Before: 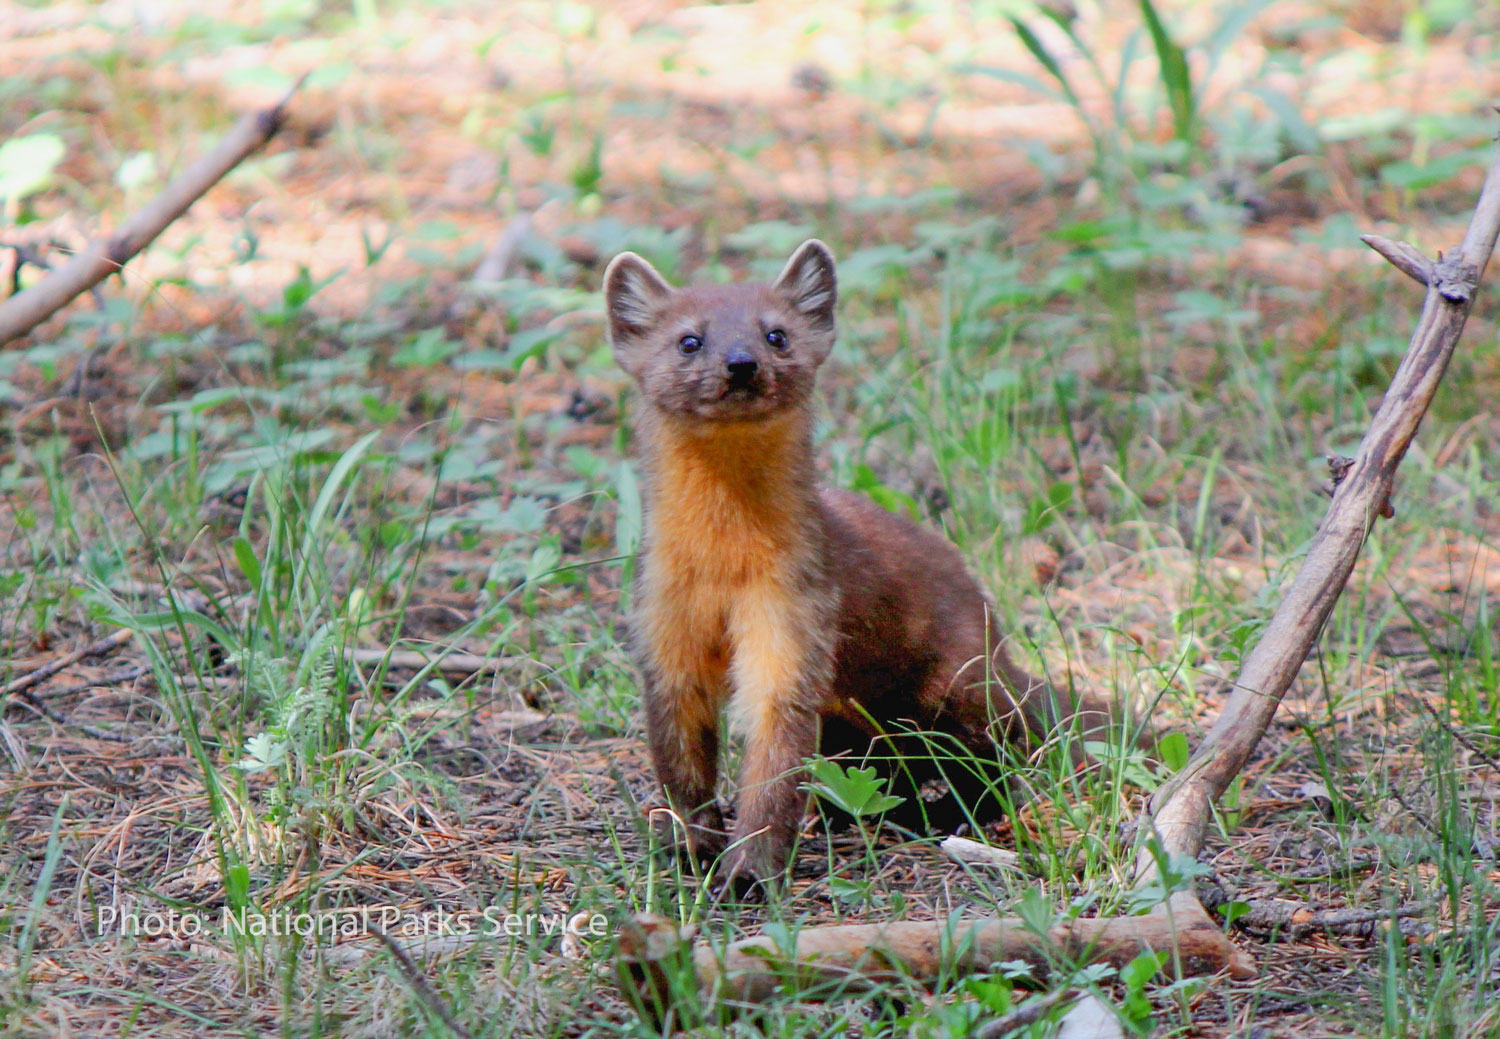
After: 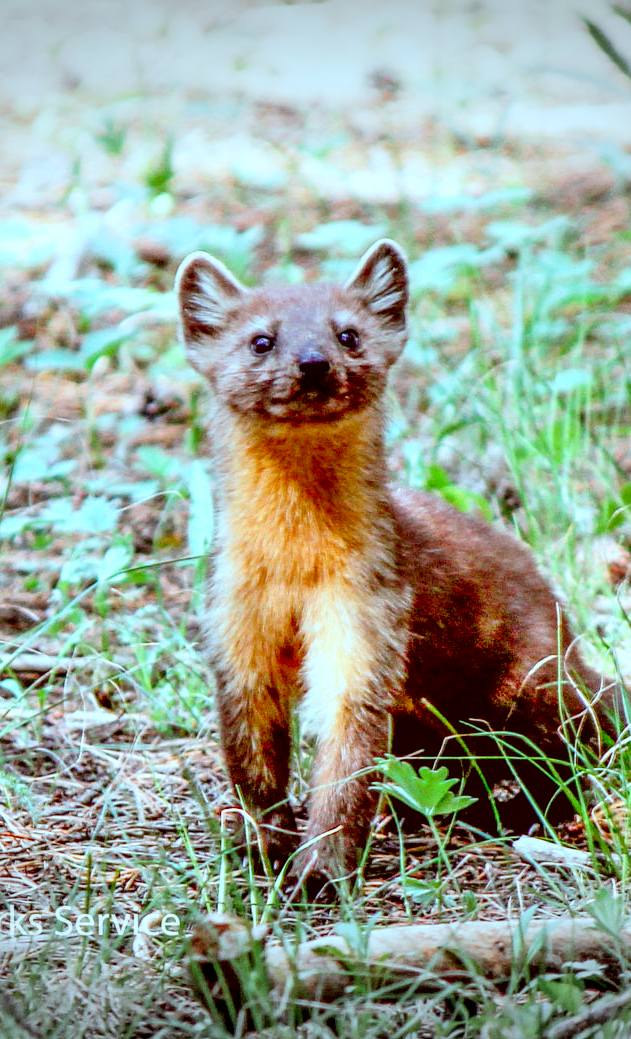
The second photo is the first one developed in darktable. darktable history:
base curve: curves: ch0 [(0, 0) (0.028, 0.03) (0.121, 0.232) (0.46, 0.748) (0.859, 0.968) (1, 1)], preserve colors none
vignetting: fall-off start 99.49%, width/height ratio 1.324
local contrast: highlights 60%, shadows 60%, detail 160%
crop: left 28.552%, right 29.32%
color correction: highlights a* -14.3, highlights b* -16.74, shadows a* 10.56, shadows b* 29.51
